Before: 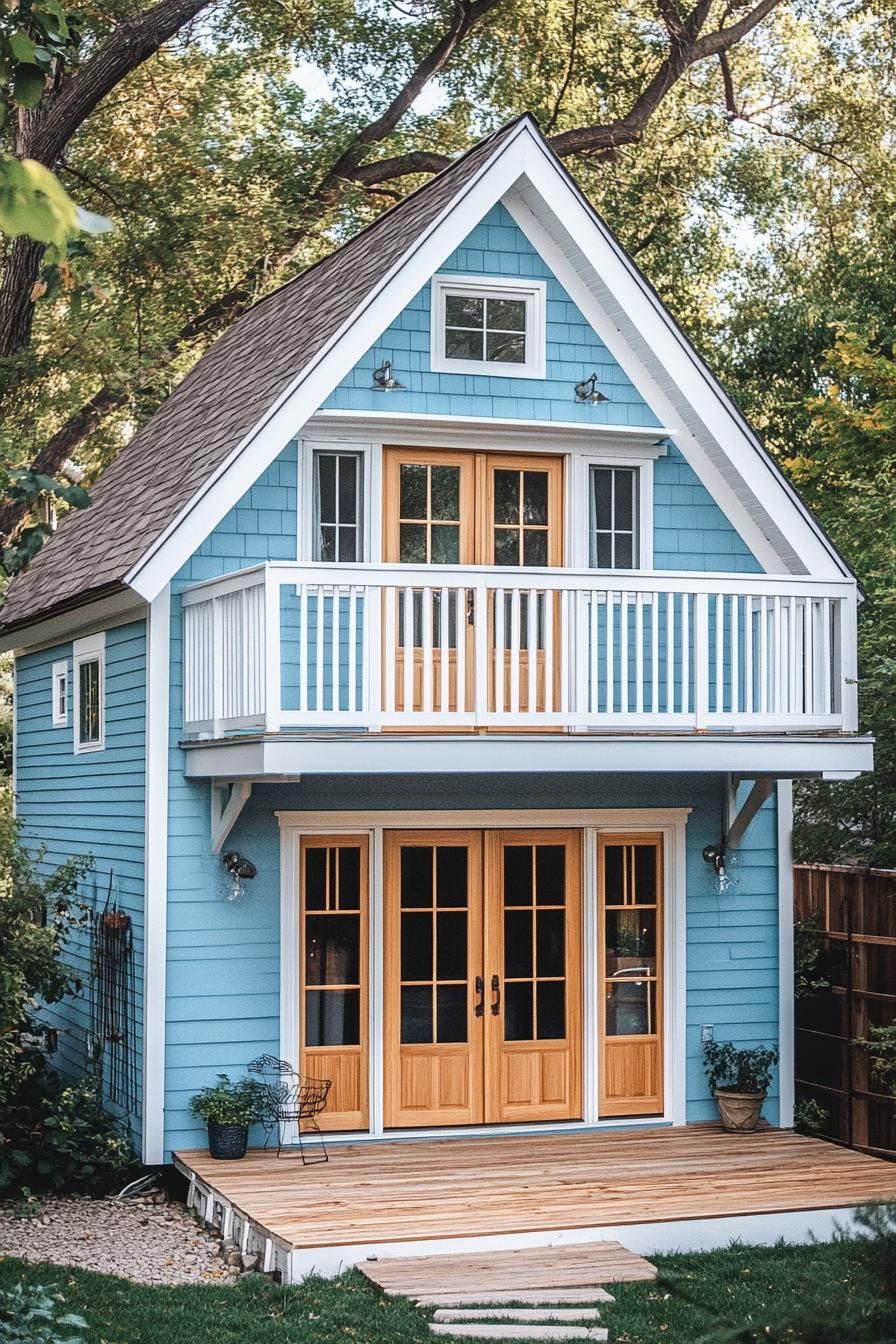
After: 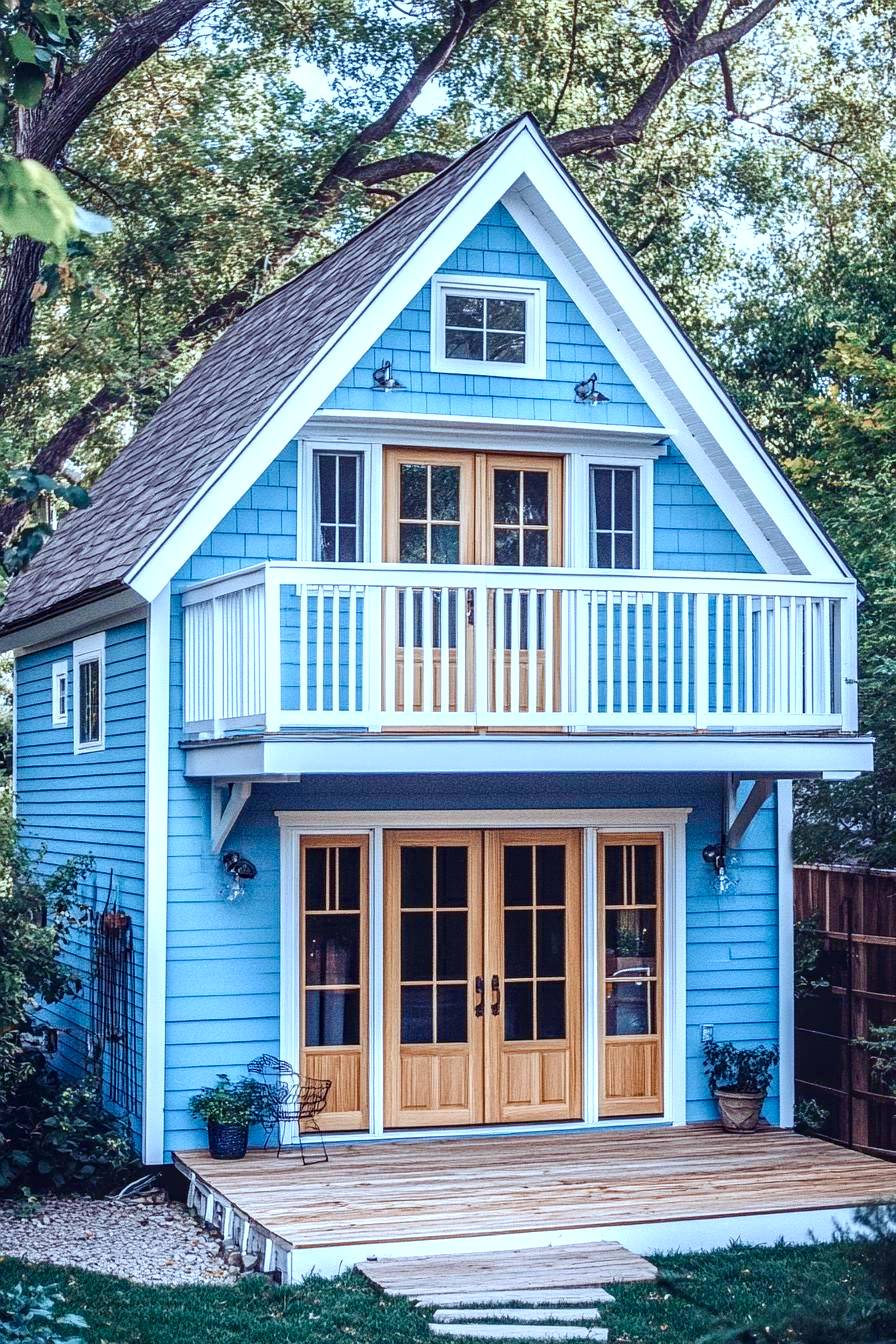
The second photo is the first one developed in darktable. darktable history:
exposure: exposure 0.203 EV, compensate highlight preservation false
local contrast: detail 130%
color calibration: x 0.397, y 0.386, temperature 3648.49 K
color balance rgb: shadows lift › luminance -22.039%, shadows lift › chroma 8.844%, shadows lift › hue 284.13°, perceptual saturation grading › global saturation 20%, perceptual saturation grading › highlights -49.786%, perceptual saturation grading › shadows 24.952%, global vibrance 20%
